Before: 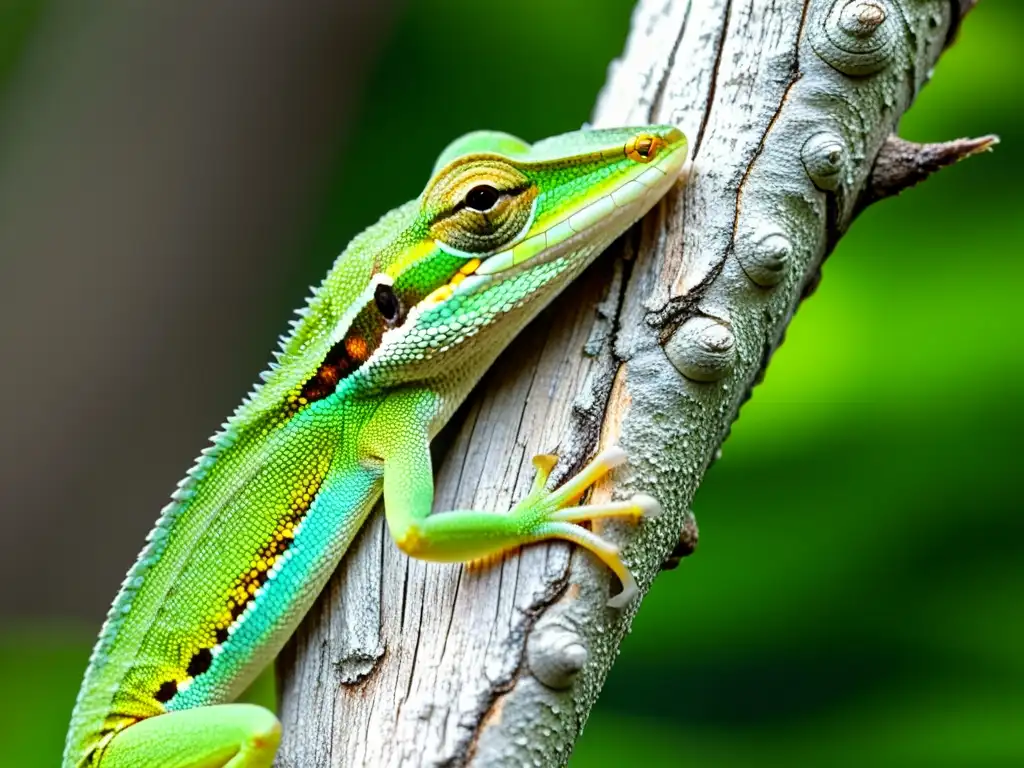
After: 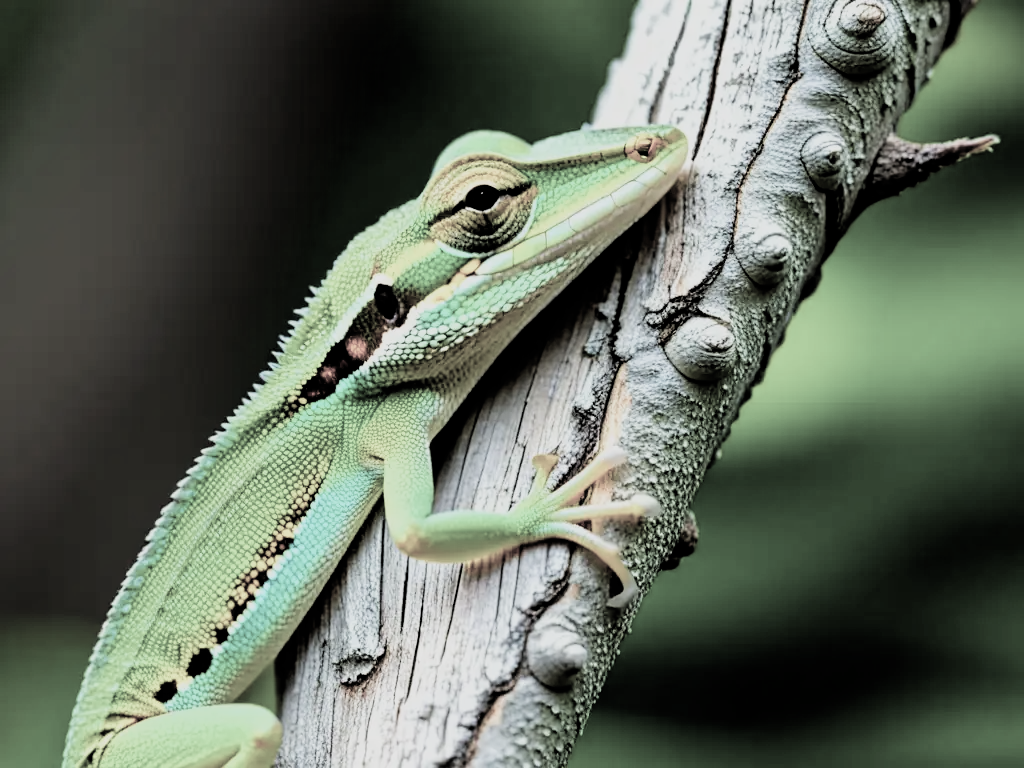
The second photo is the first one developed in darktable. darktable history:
filmic rgb: black relative exposure -5.06 EV, white relative exposure 3.99 EV, hardness 2.9, contrast 1.3, highlights saturation mix -31.01%, color science v4 (2020)
color balance rgb: perceptual saturation grading › global saturation 25.865%, global vibrance 33.658%
